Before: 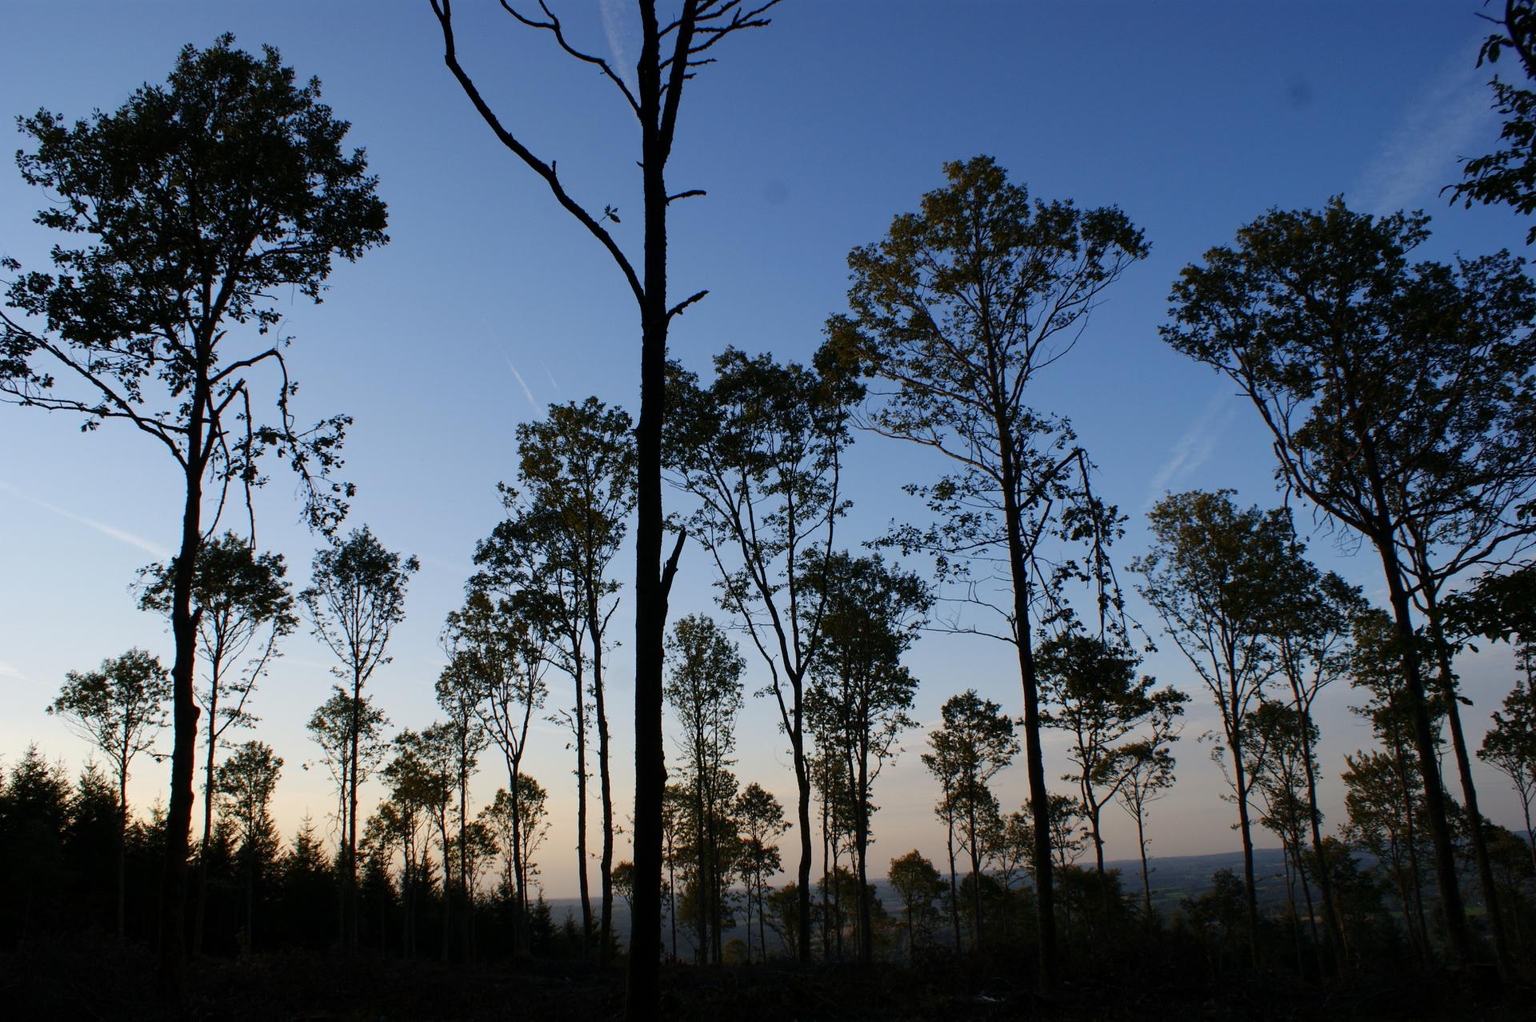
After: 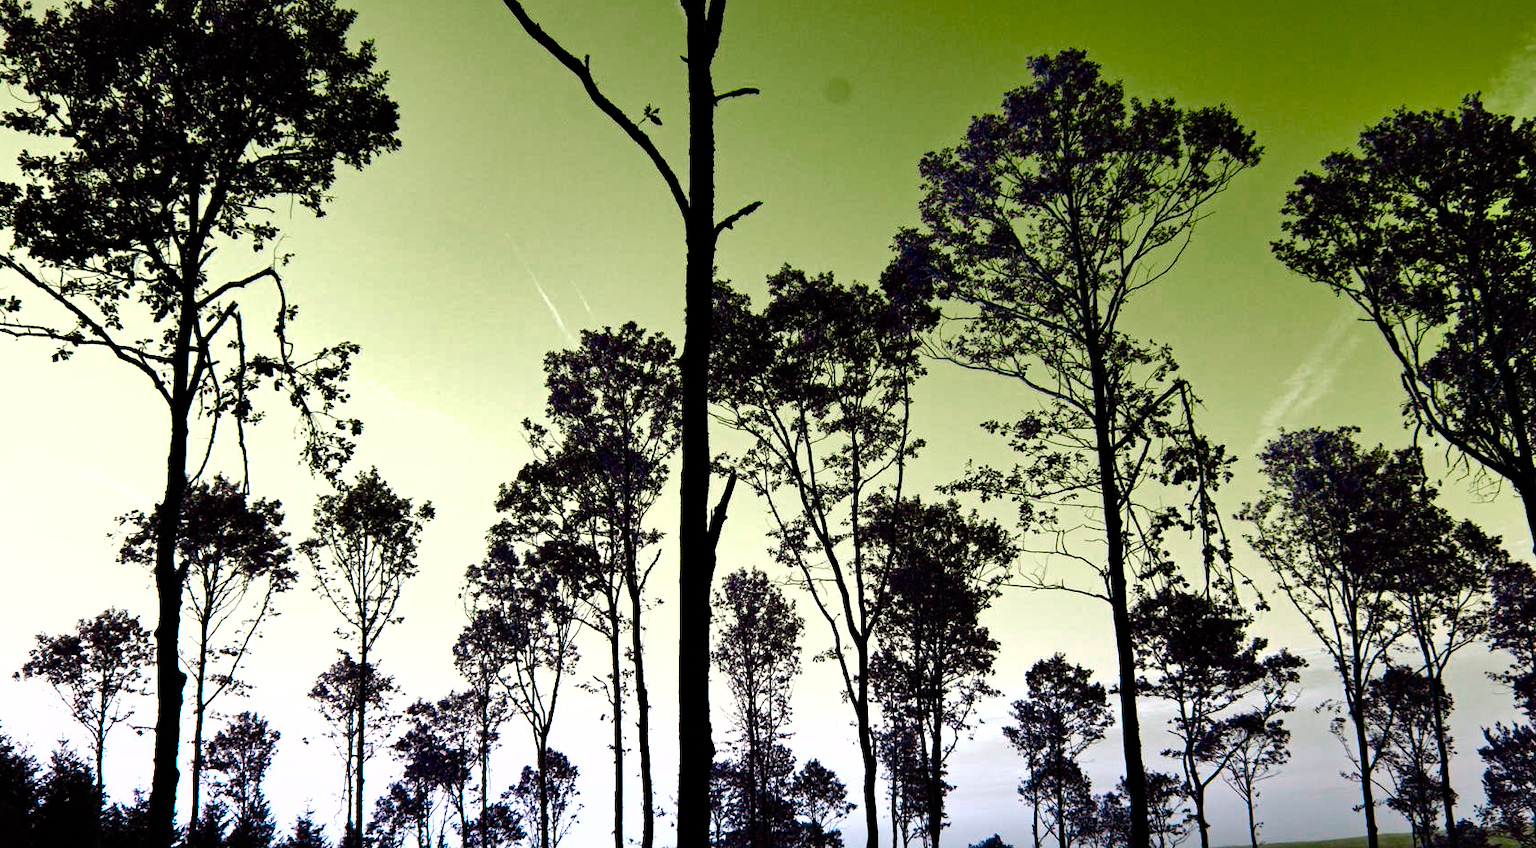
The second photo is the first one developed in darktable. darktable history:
color balance rgb: perceptual saturation grading › global saturation 20%, perceptual saturation grading › highlights -50.32%, perceptual saturation grading › shadows 30.402%, hue shift -149.72°, contrast 34.82%, saturation formula JzAzBz (2021)
crop and rotate: left 2.329%, top 10.987%, right 9.269%, bottom 15.571%
haze removal: compatibility mode true, adaptive false
exposure: exposure 0.562 EV, compensate highlight preservation false
shadows and highlights: shadows 59.03, soften with gaussian
